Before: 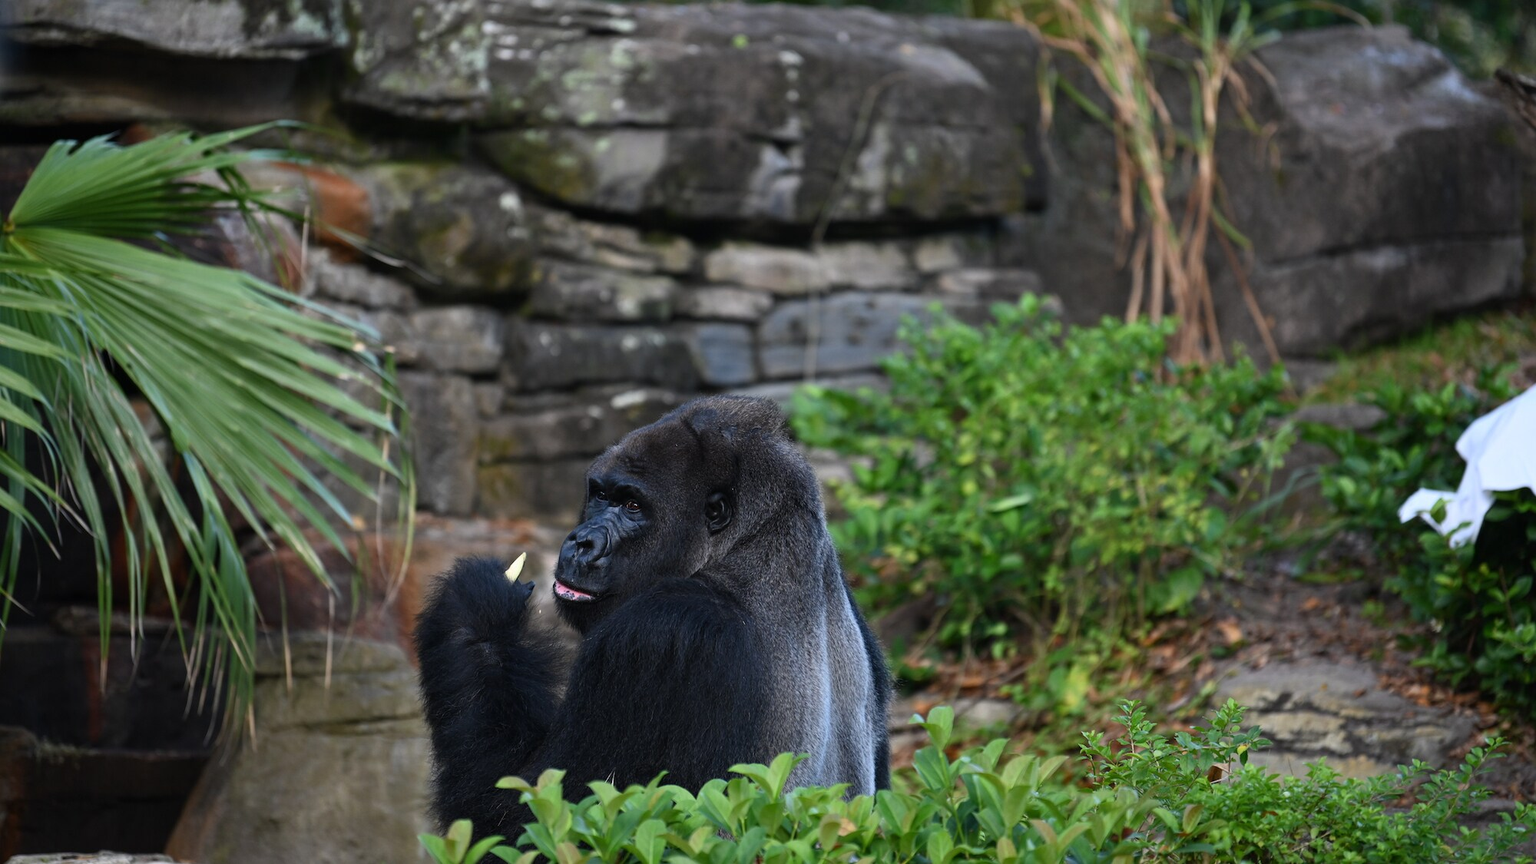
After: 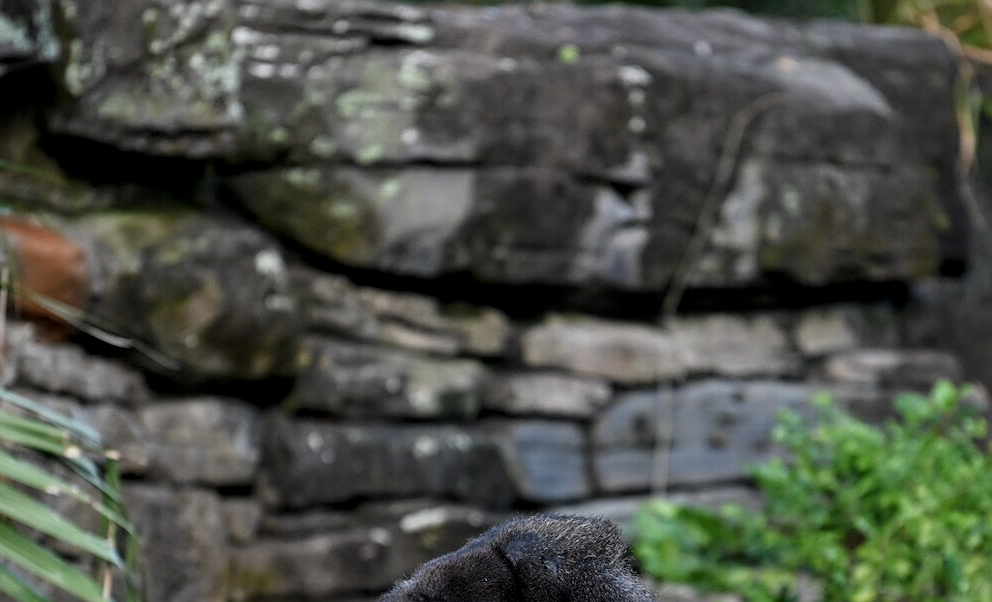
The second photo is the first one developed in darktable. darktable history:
sharpen: on, module defaults
local contrast: on, module defaults
filmic rgb: black relative exposure -11.34 EV, white relative exposure 3.22 EV, hardness 6.77, add noise in highlights 0.099, color science v4 (2020), type of noise poissonian
crop: left 19.779%, right 30.591%, bottom 46.445%
